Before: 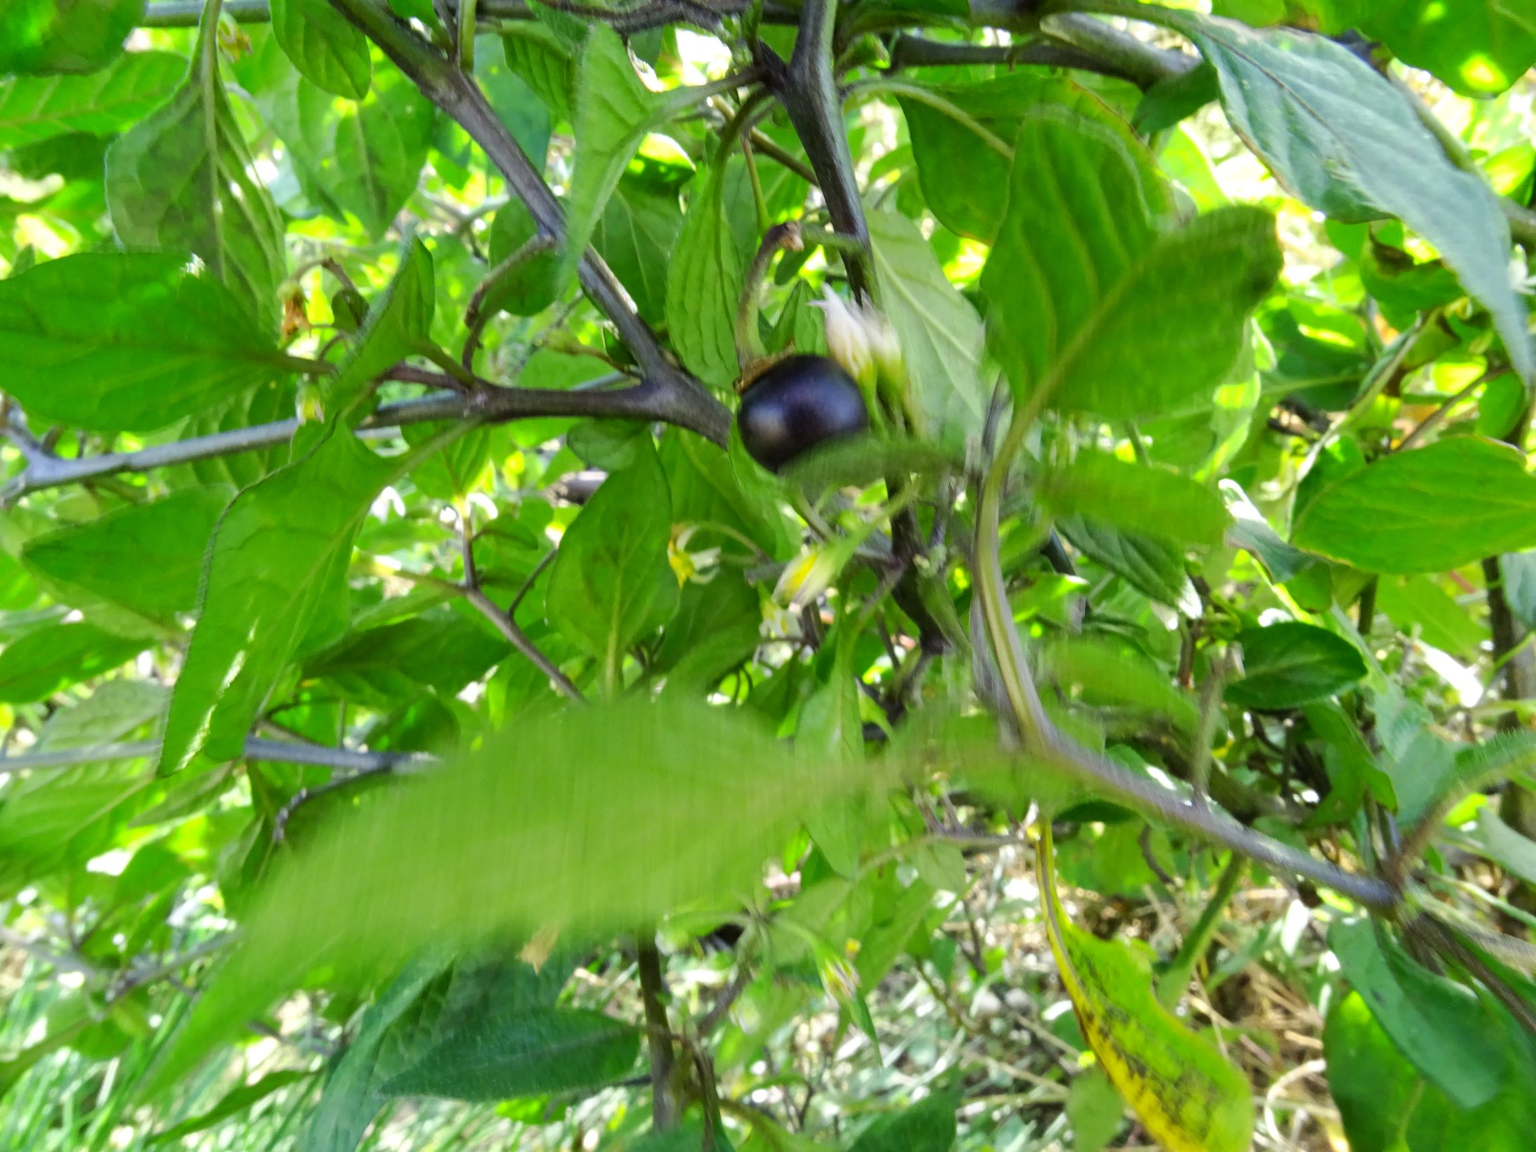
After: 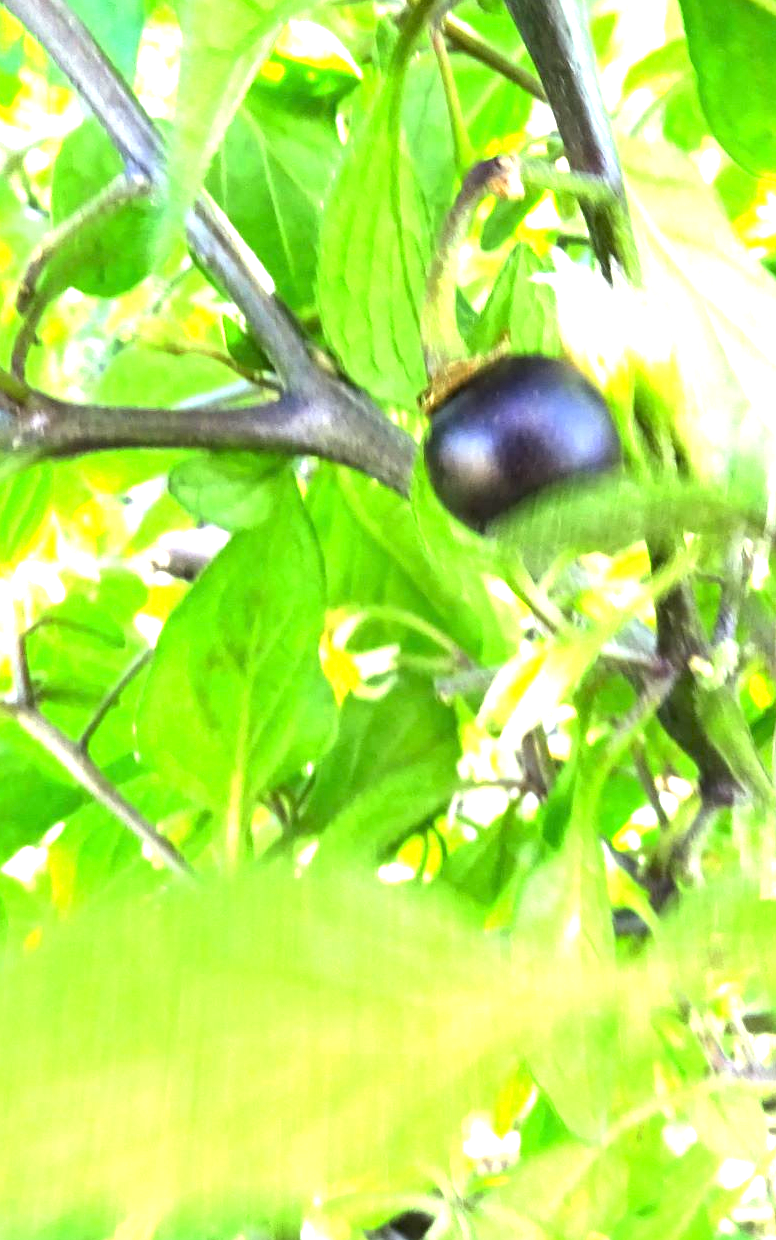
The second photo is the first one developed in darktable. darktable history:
exposure: exposure 2.049 EV, compensate highlight preservation false
crop and rotate: left 29.65%, top 10.332%, right 36.704%, bottom 18.053%
